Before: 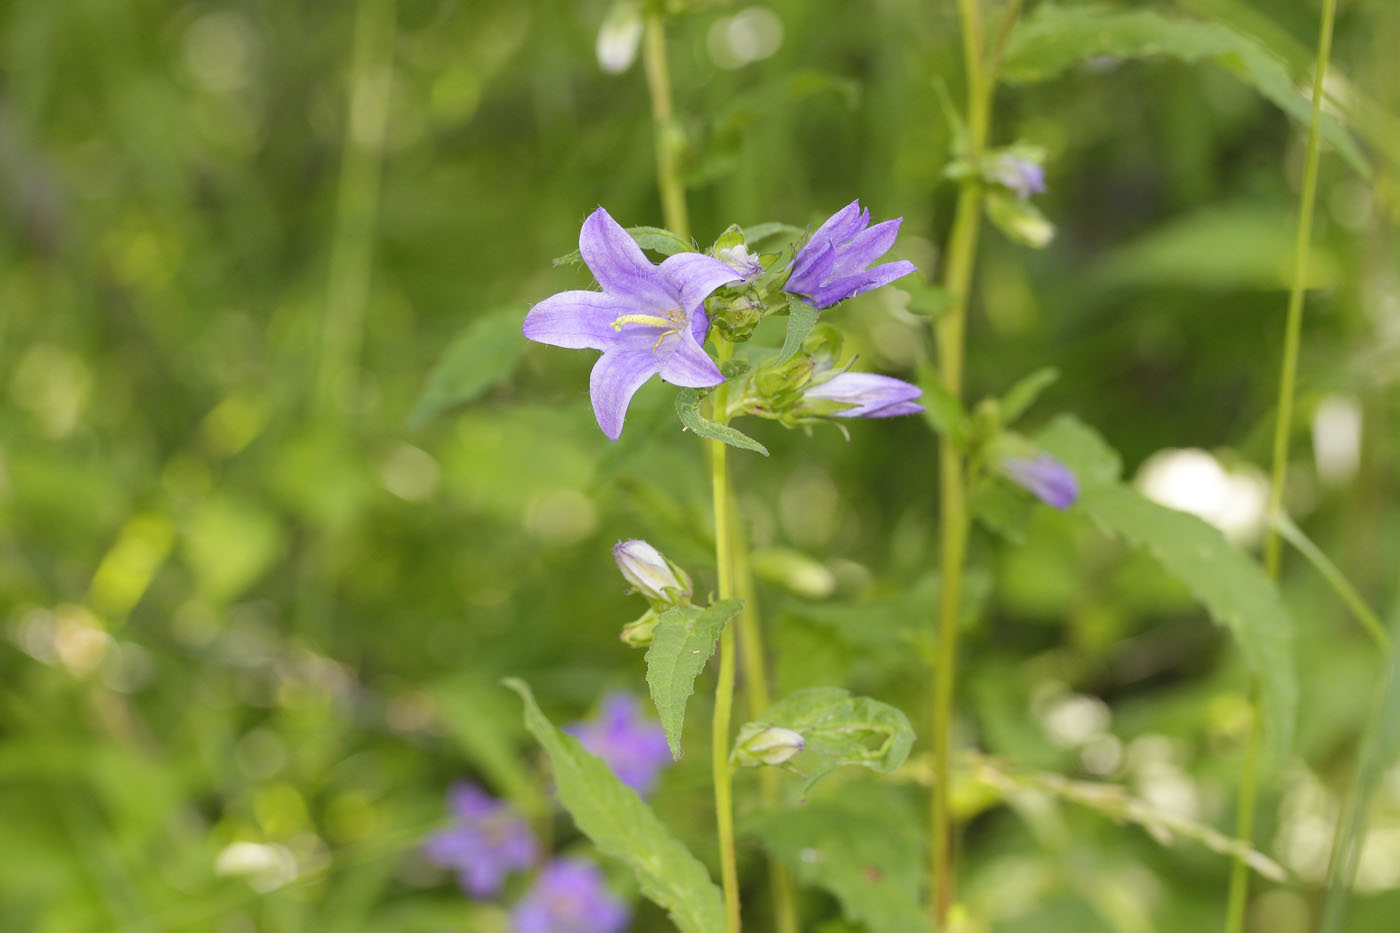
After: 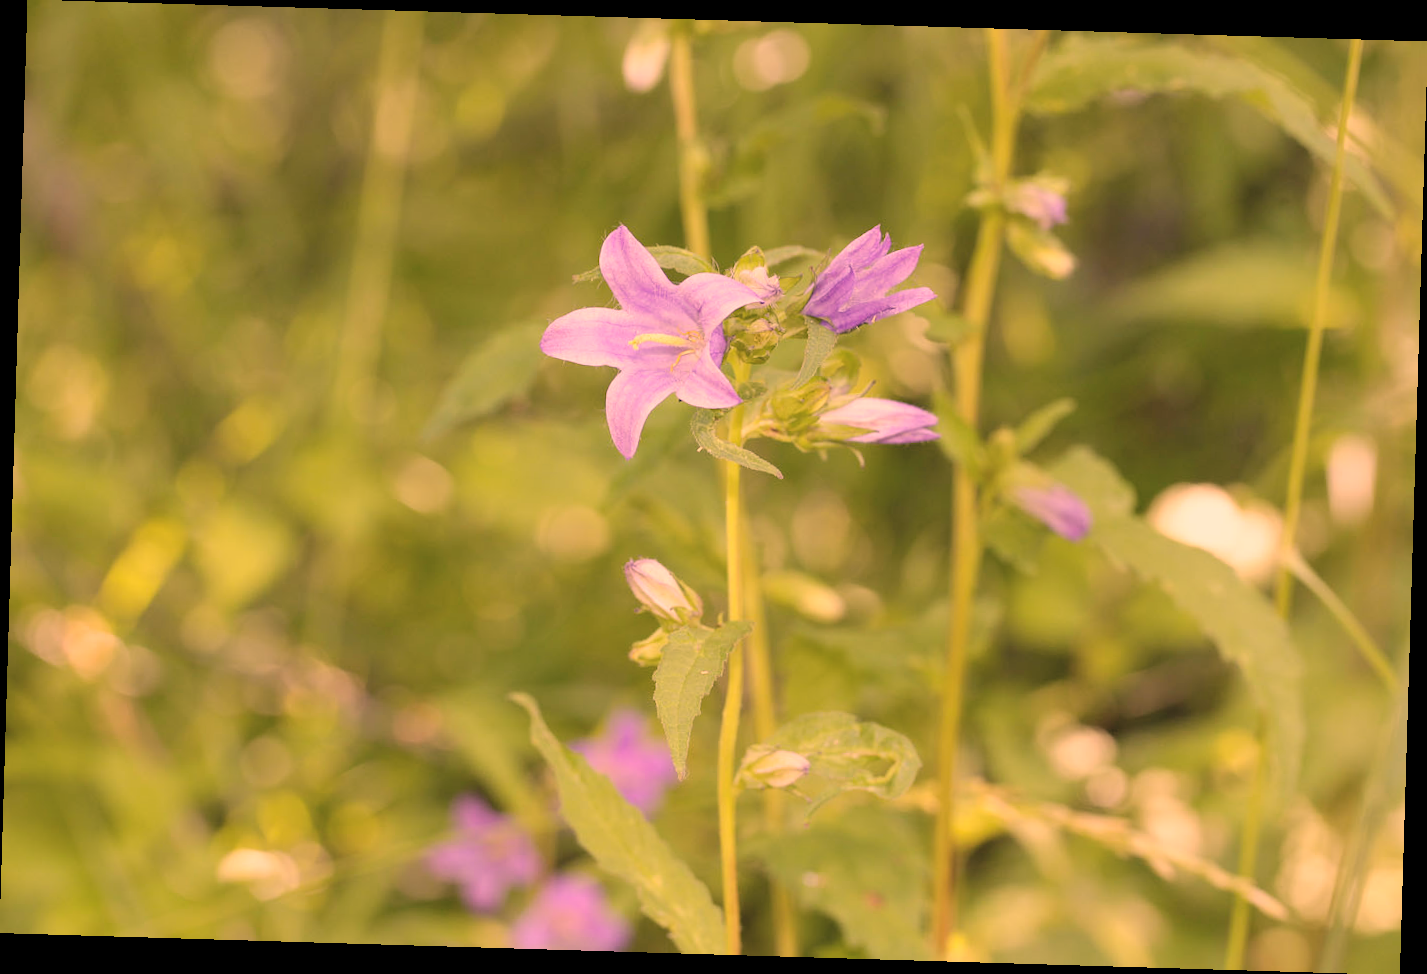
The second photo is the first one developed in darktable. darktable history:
rotate and perspective: rotation 1.72°, automatic cropping off
contrast brightness saturation: brightness 0.13
color correction: highlights a* 40, highlights b* 40, saturation 0.69
